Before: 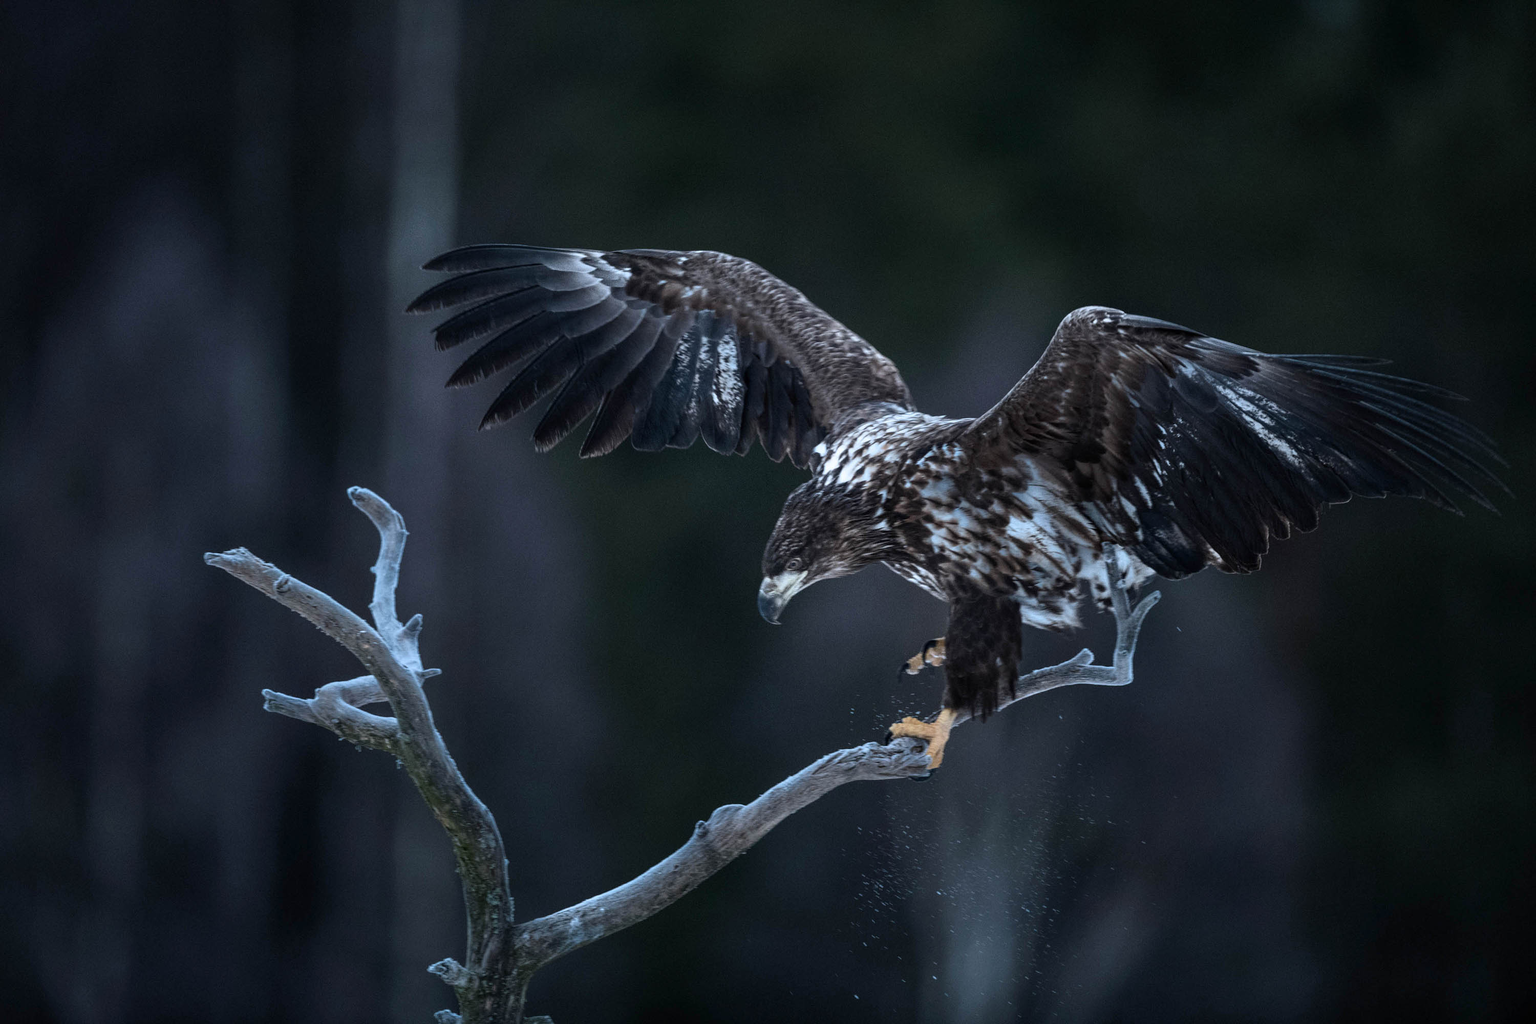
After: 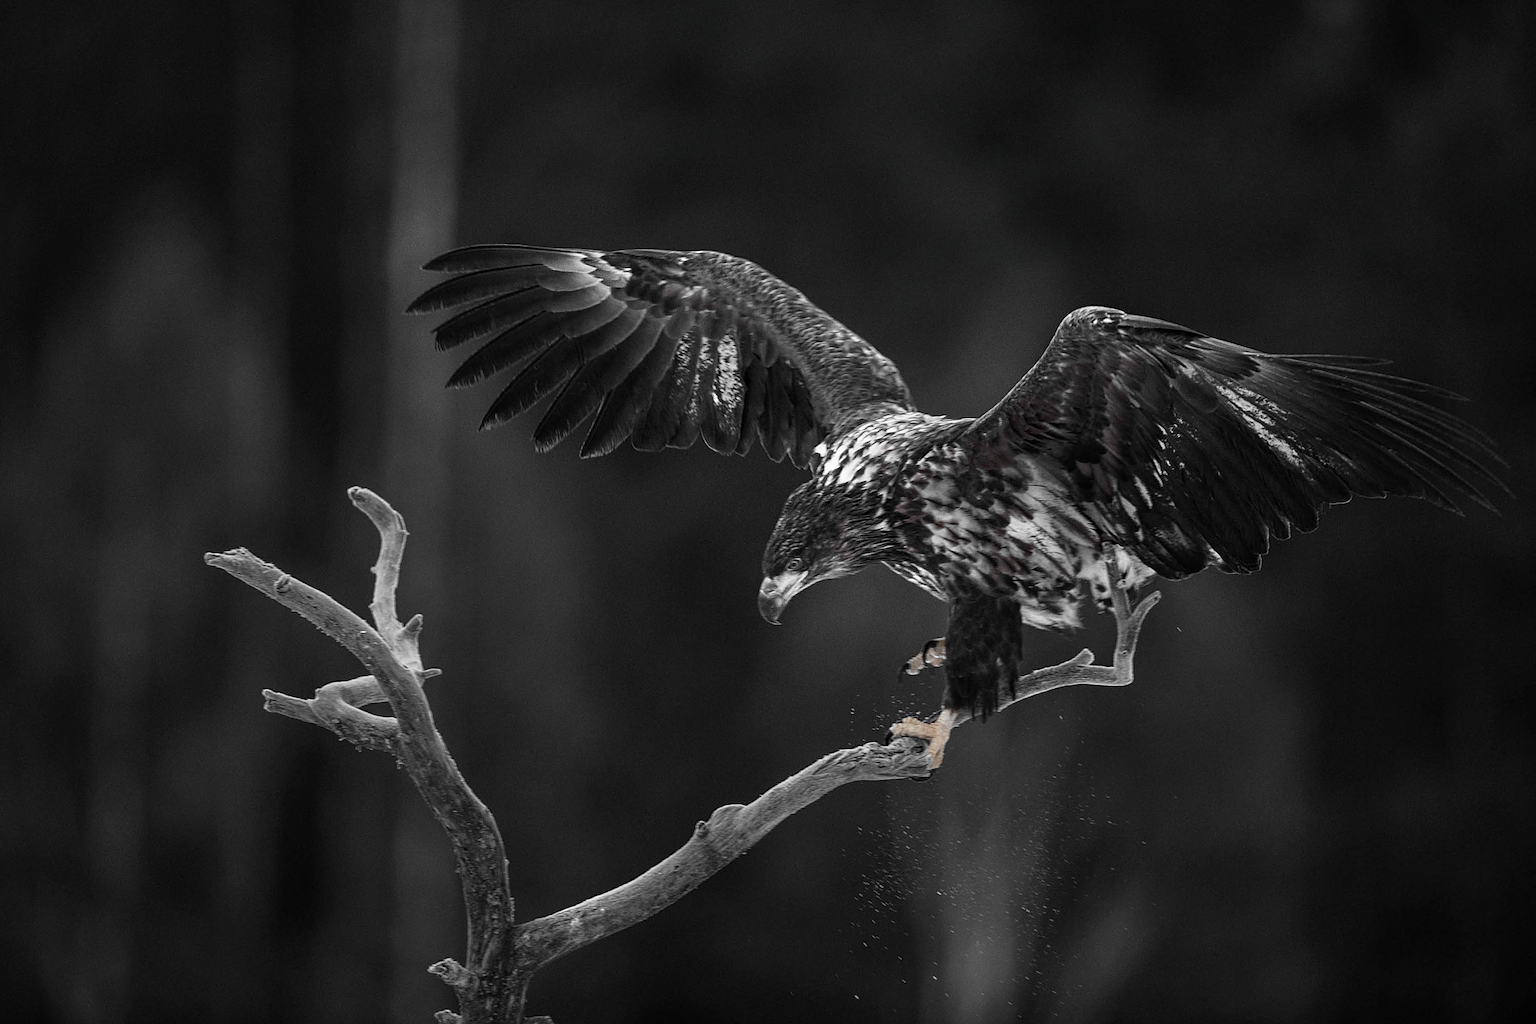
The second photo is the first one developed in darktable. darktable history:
sharpen: on, module defaults
color zones: curves: ch0 [(0, 0.497) (0.096, 0.361) (0.221, 0.538) (0.429, 0.5) (0.571, 0.5) (0.714, 0.5) (0.857, 0.5) (1, 0.497)]; ch1 [(0, 0.5) (0.143, 0.5) (0.257, -0.002) (0.429, 0.04) (0.571, -0.001) (0.714, -0.015) (0.857, 0.024) (1, 0.5)]
